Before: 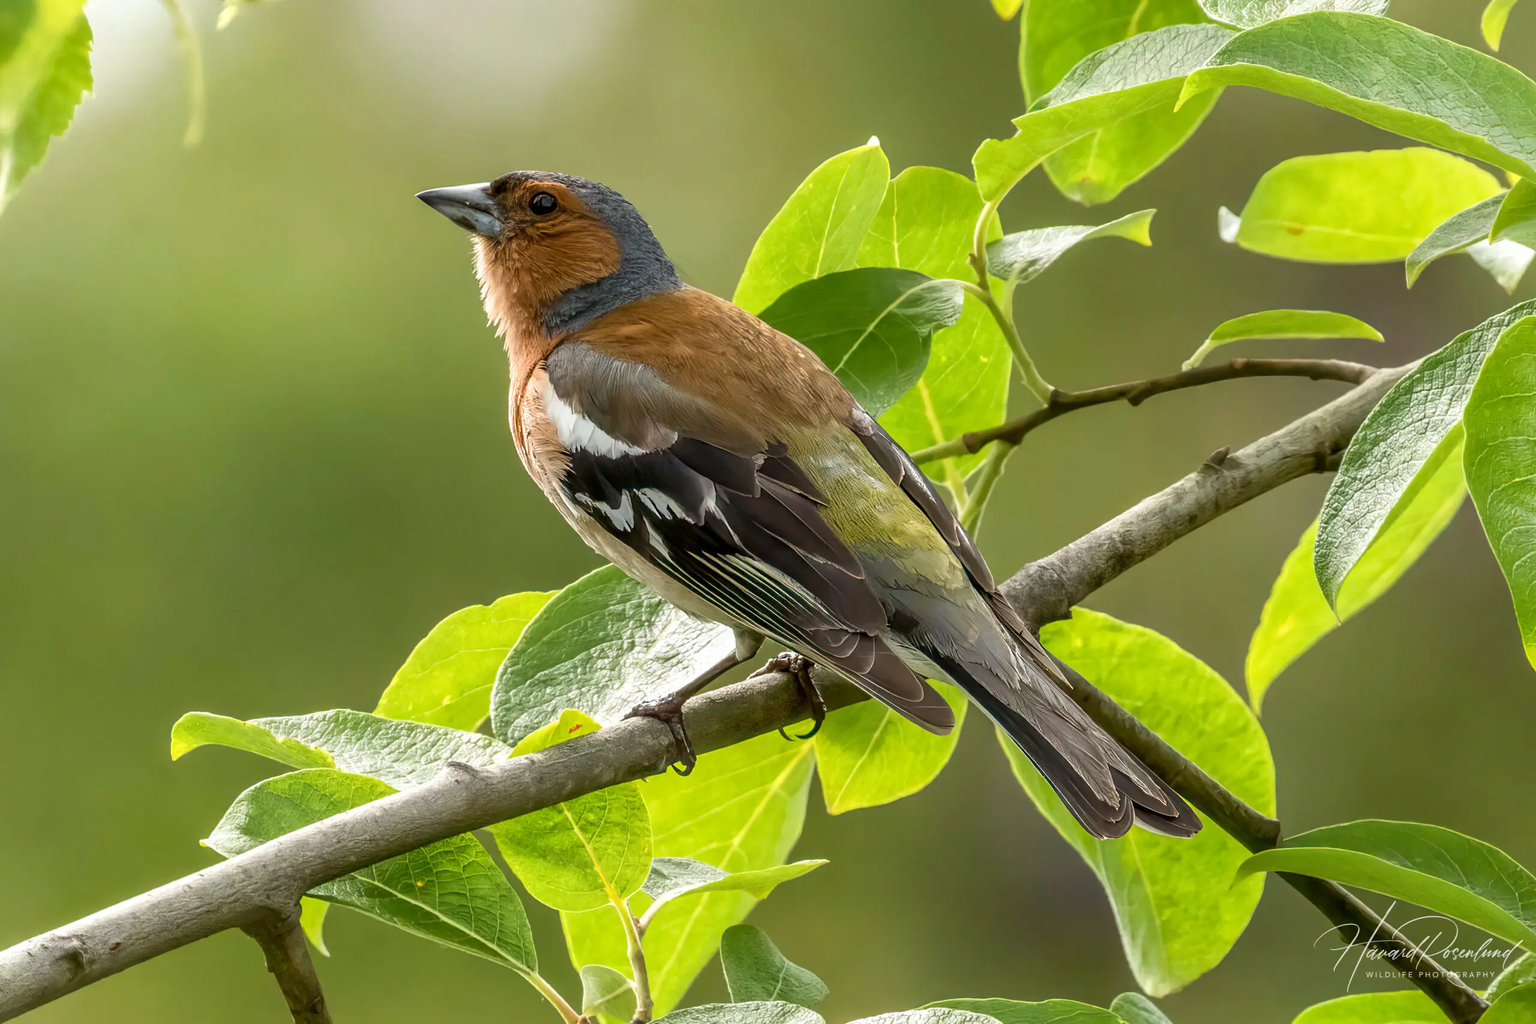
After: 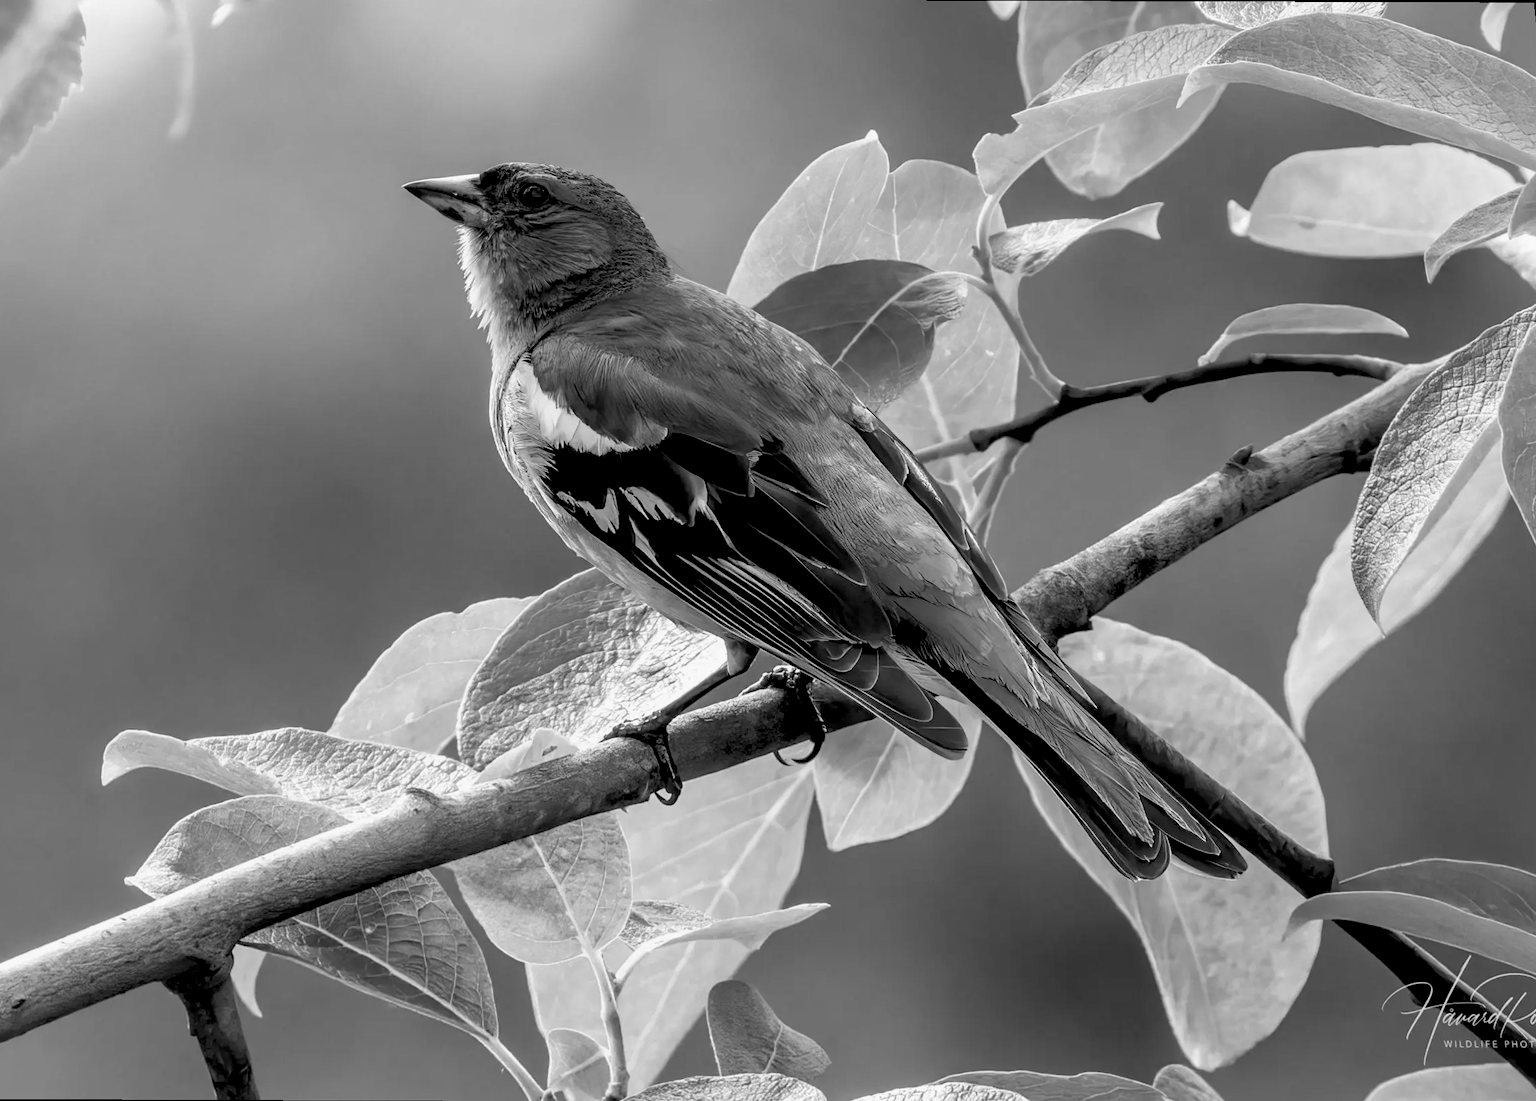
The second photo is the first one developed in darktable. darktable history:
rotate and perspective: rotation 0.215°, lens shift (vertical) -0.139, crop left 0.069, crop right 0.939, crop top 0.002, crop bottom 0.996
exposure: black level correction 0.029, exposure -0.073 EV, compensate highlight preservation false
monochrome: size 3.1
